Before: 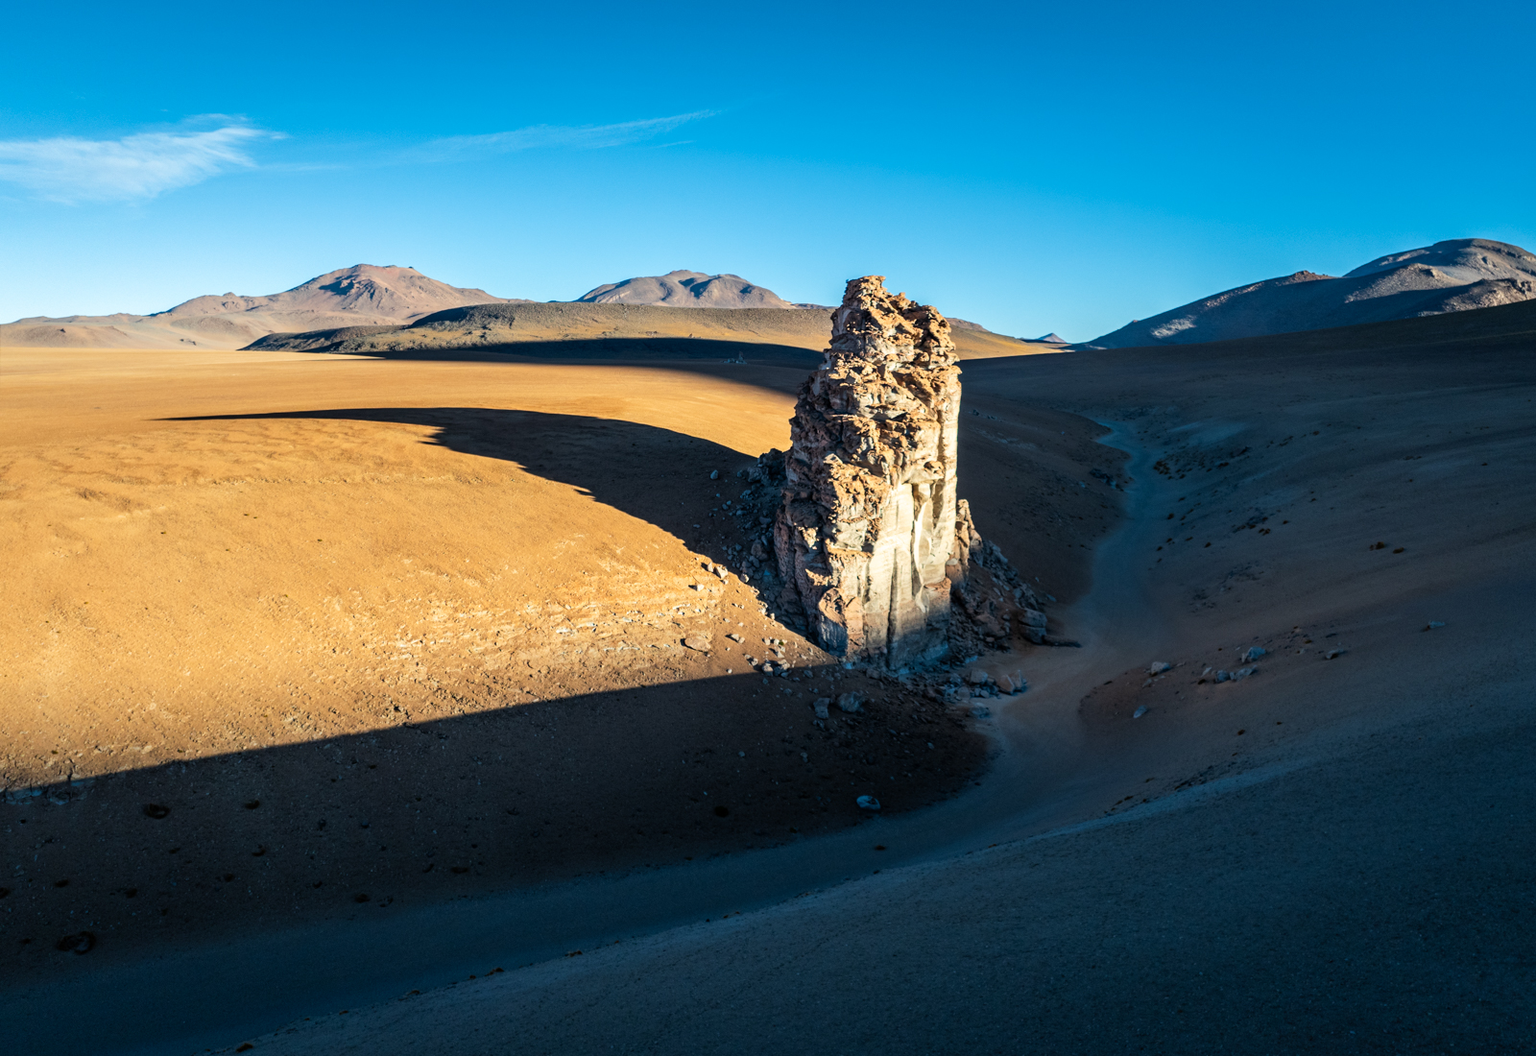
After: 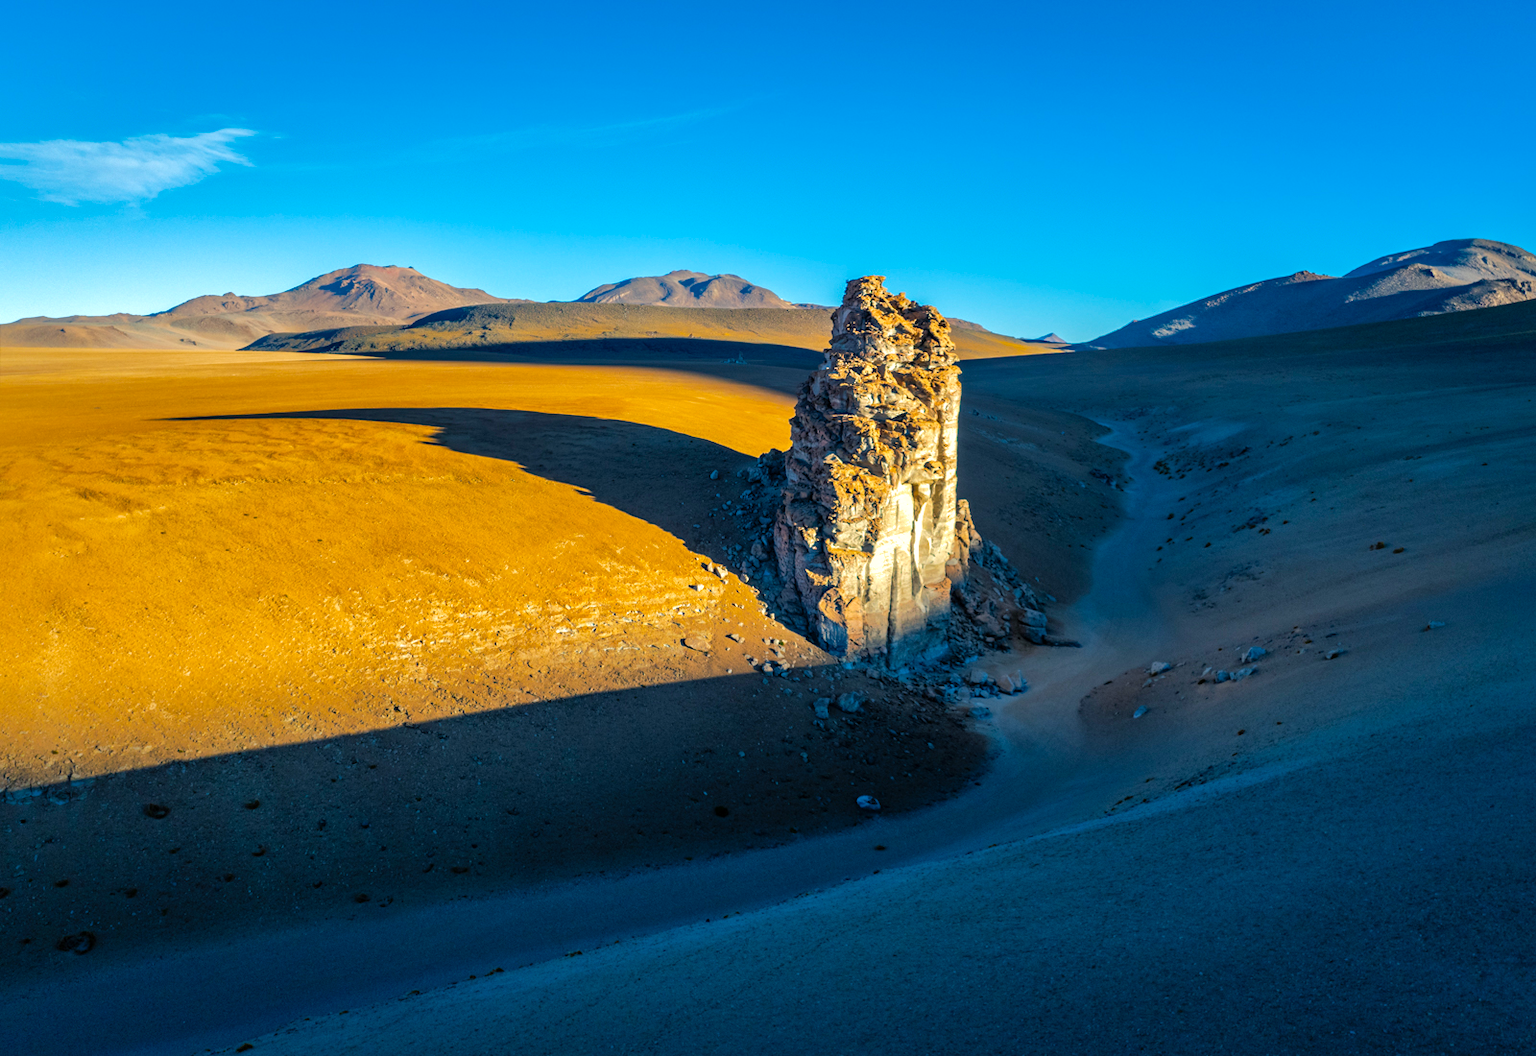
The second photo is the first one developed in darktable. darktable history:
shadows and highlights: shadows 39.37, highlights -59.79
exposure: exposure 0.132 EV, compensate highlight preservation false
color balance rgb: shadows lift › chroma 5.396%, shadows lift › hue 237.88°, perceptual saturation grading › global saturation 25.408%, global vibrance 20%
